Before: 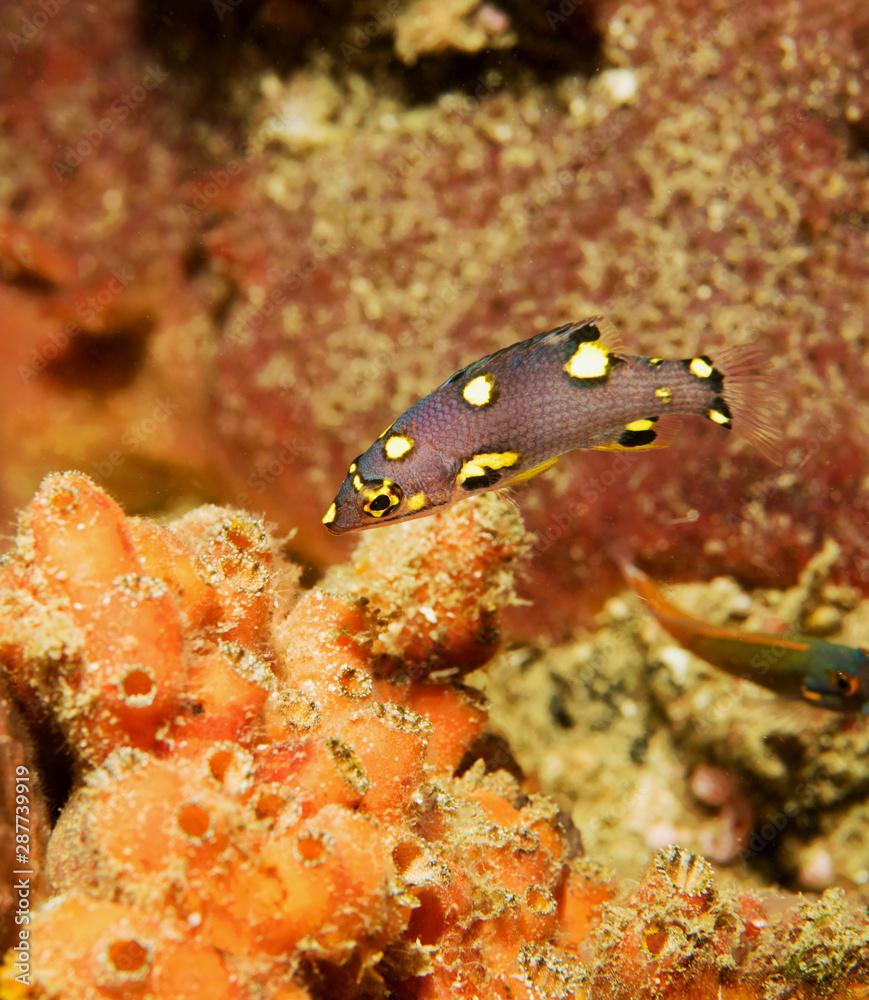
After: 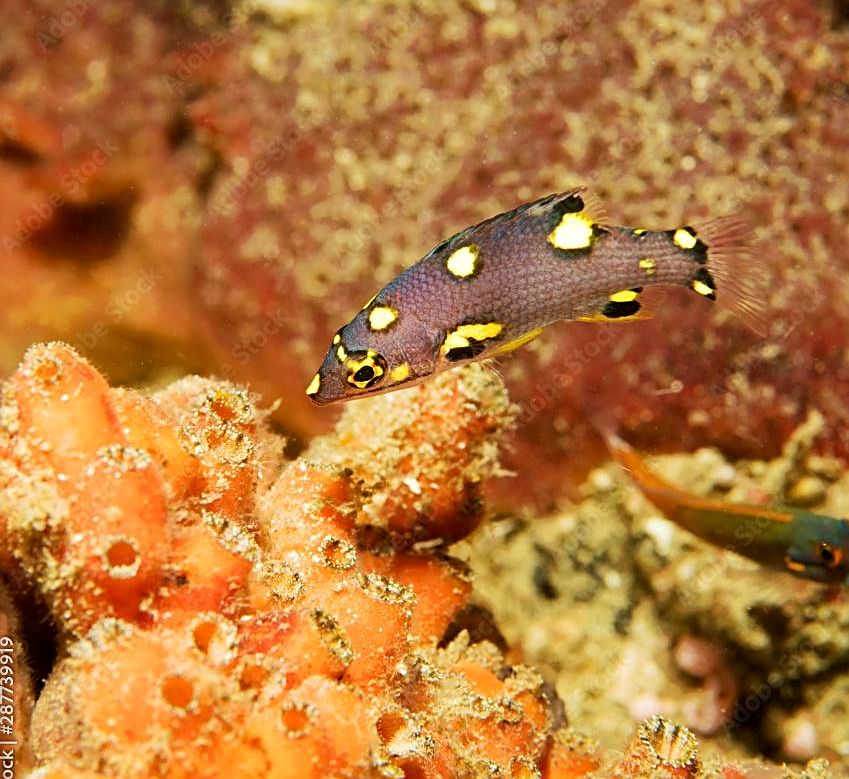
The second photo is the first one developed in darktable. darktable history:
sharpen: on, module defaults
exposure: black level correction 0.001, exposure 0.138 EV, compensate highlight preservation false
crop and rotate: left 1.927%, top 12.979%, right 0.267%, bottom 9.083%
